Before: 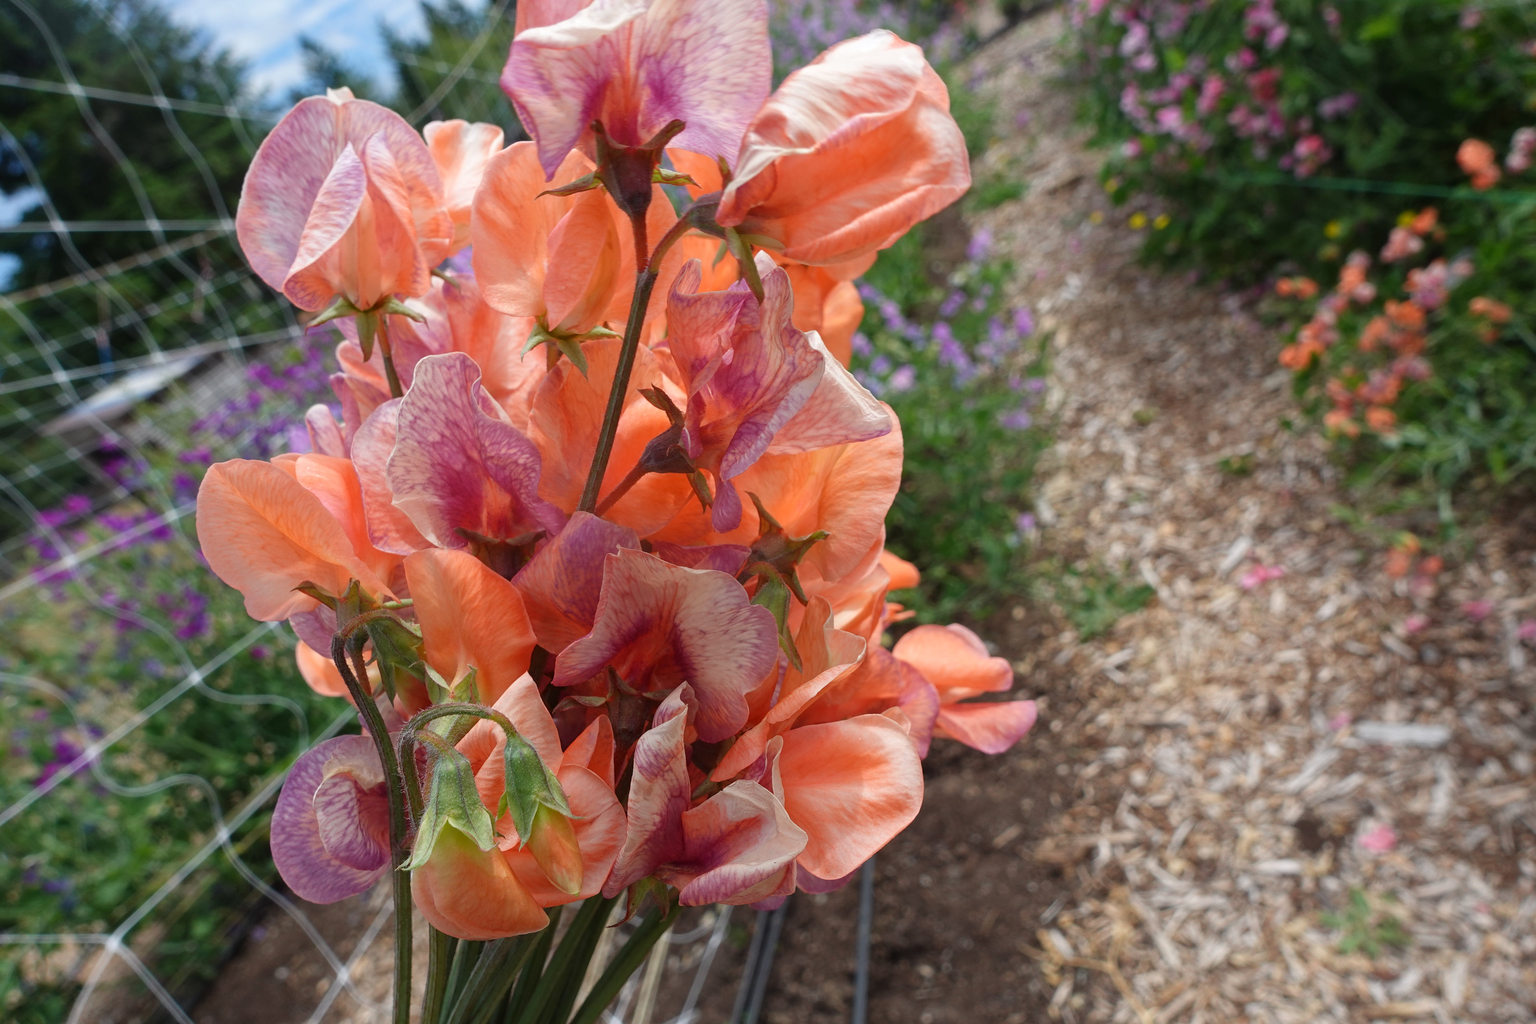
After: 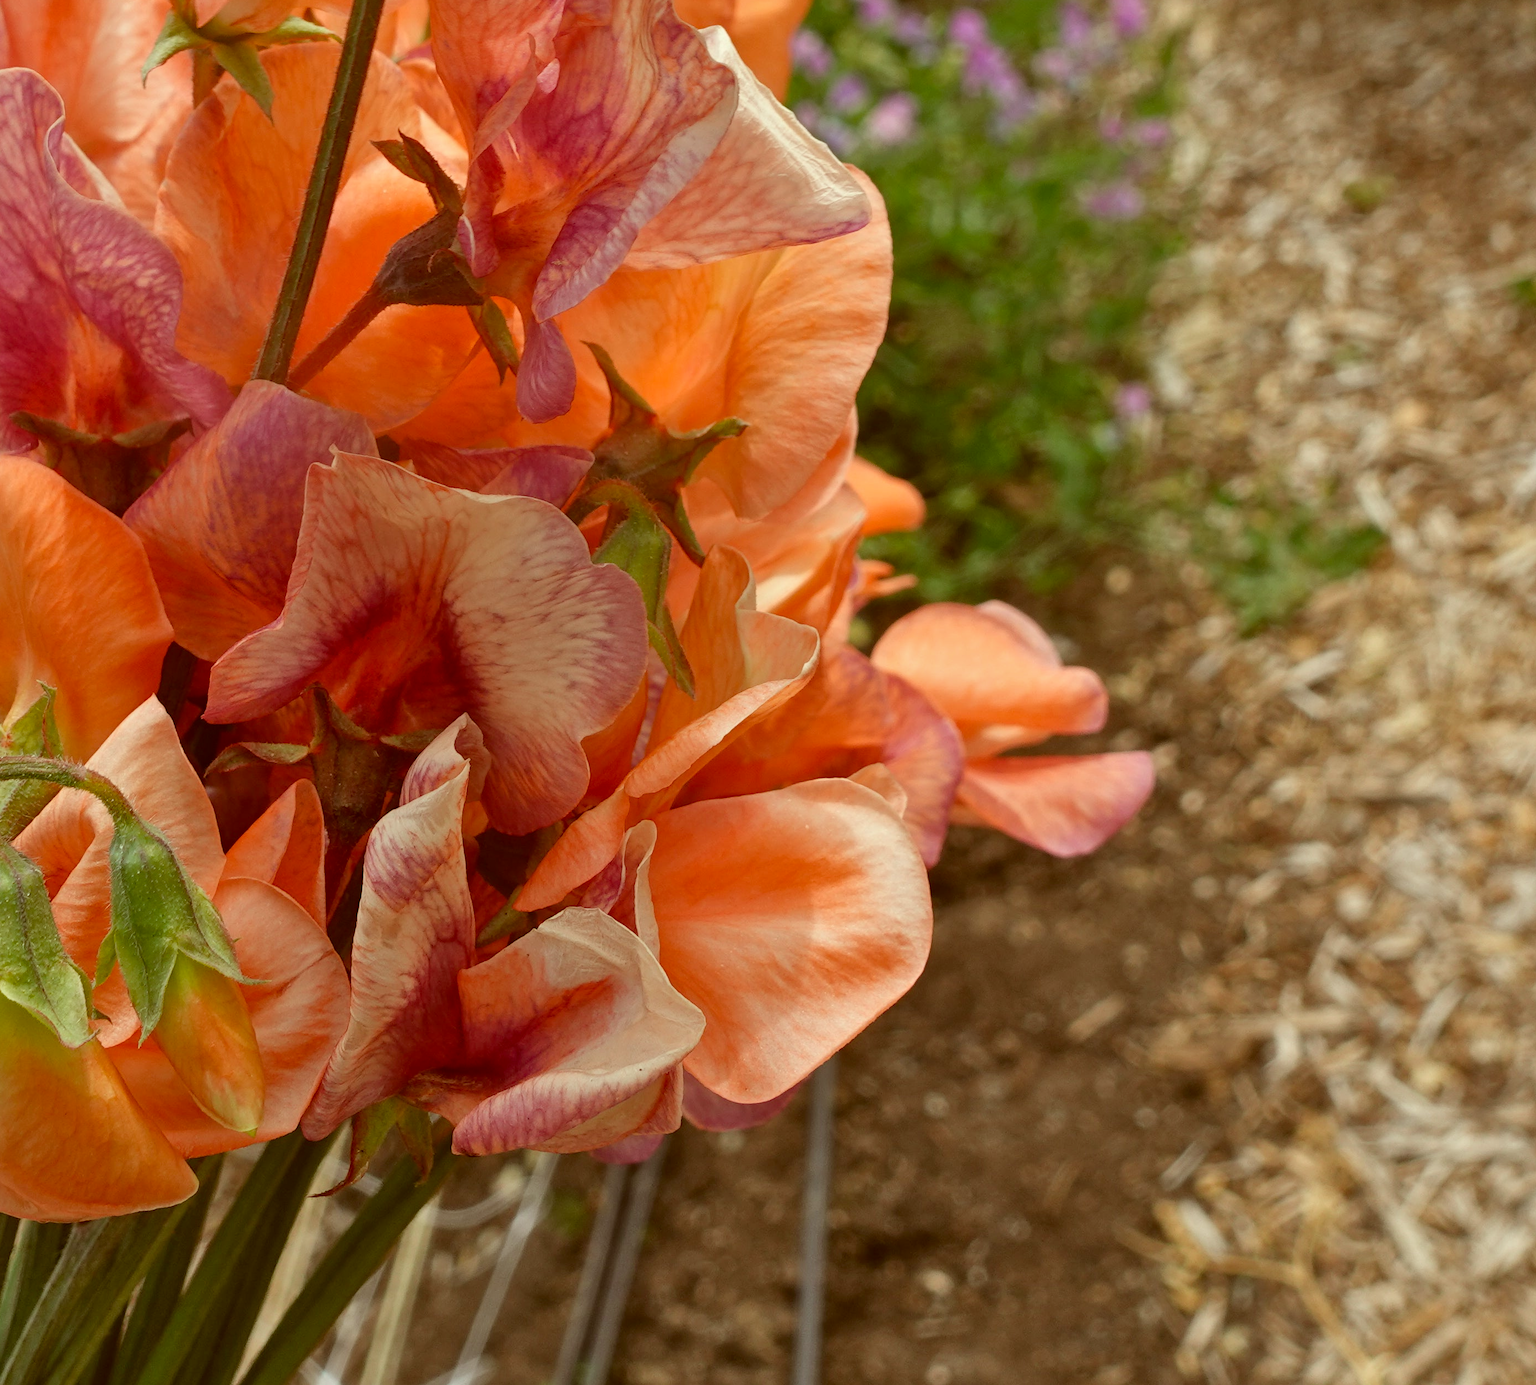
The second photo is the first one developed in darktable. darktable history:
crop and rotate: left 29.223%, top 31.004%, right 19.806%
color correction: highlights a* -5.19, highlights b* 9.79, shadows a* 9.66, shadows b* 24.16
shadows and highlights: low approximation 0.01, soften with gaussian
